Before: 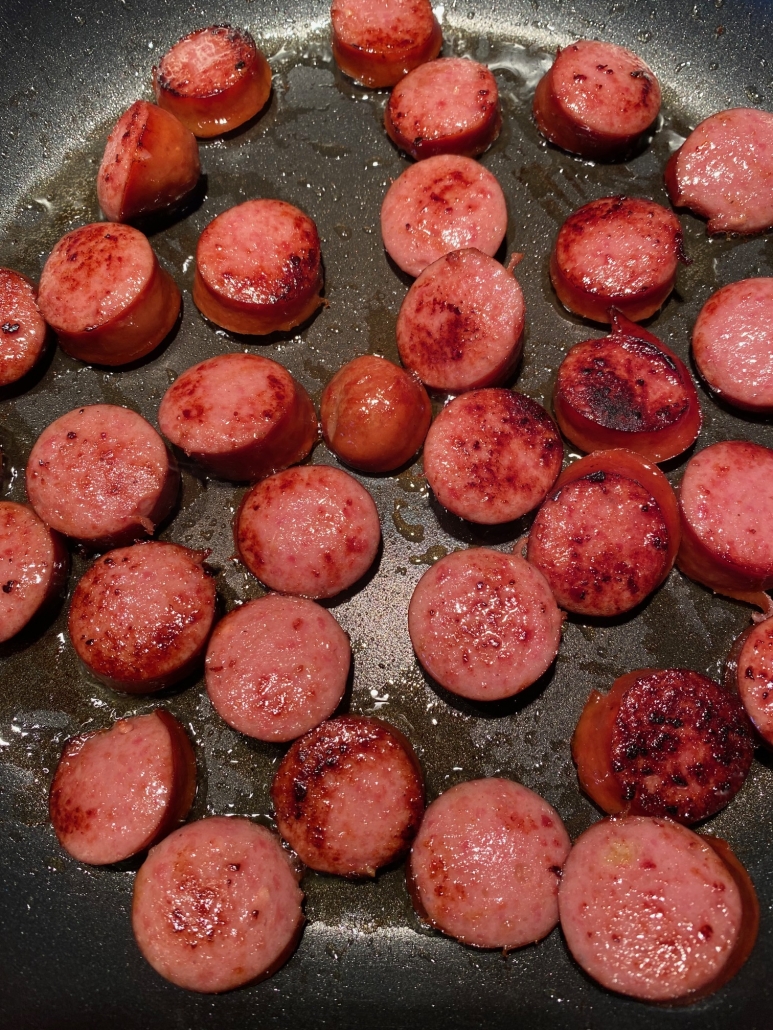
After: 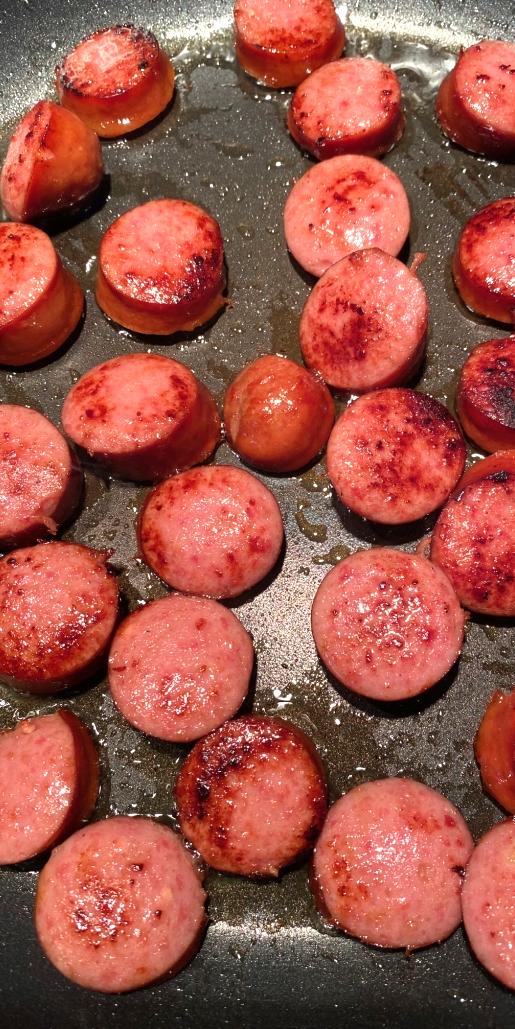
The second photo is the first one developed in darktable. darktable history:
crop and rotate: left 12.673%, right 20.66%
exposure: exposure 0.661 EV, compensate highlight preservation false
tone equalizer: on, module defaults
